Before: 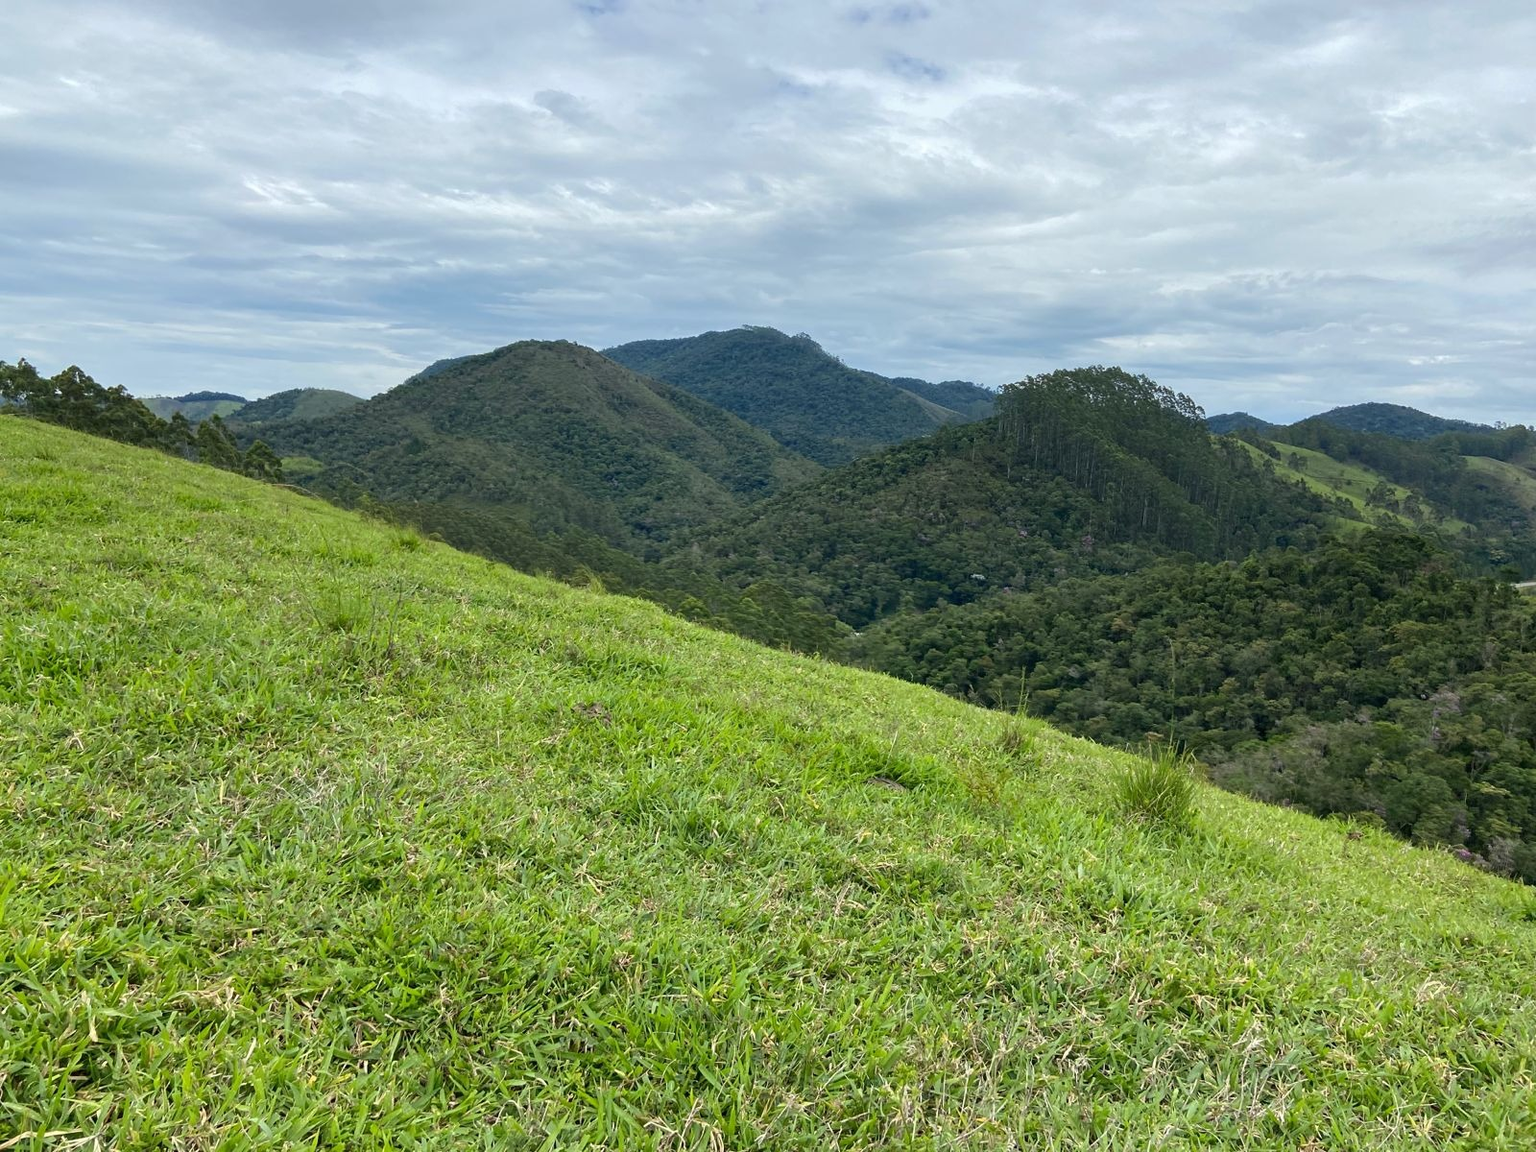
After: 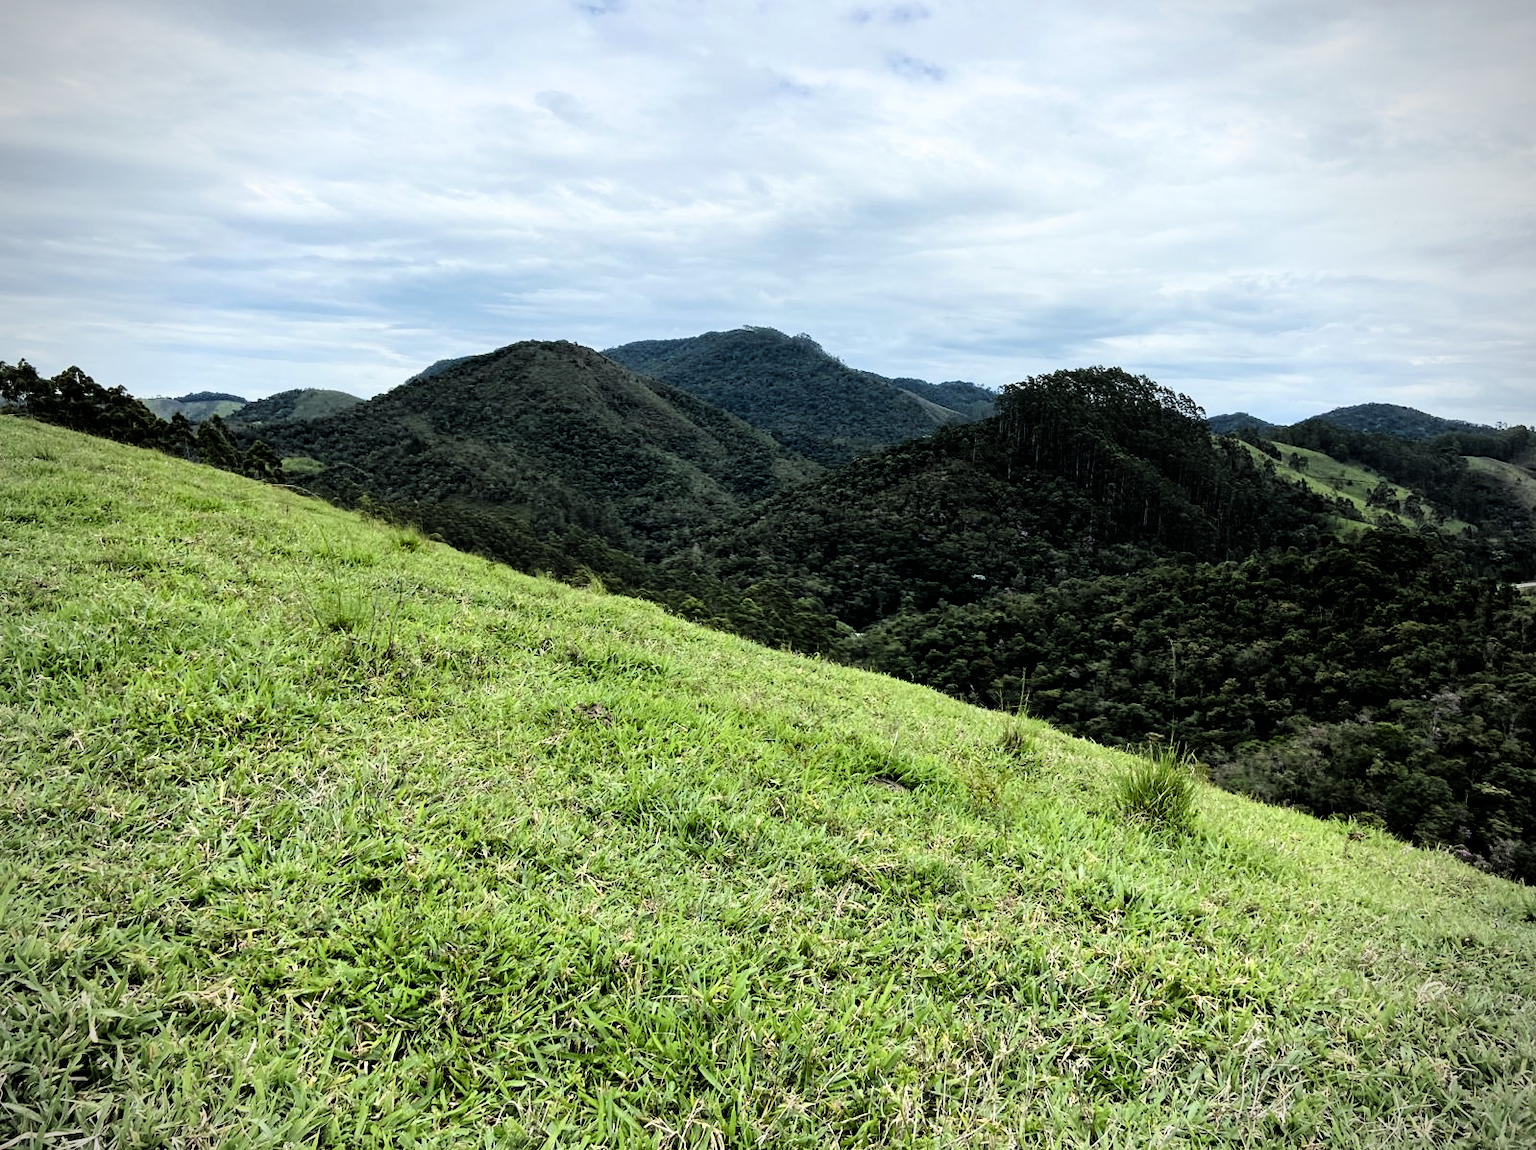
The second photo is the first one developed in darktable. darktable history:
filmic rgb: black relative exposure -3.75 EV, white relative exposure 2.4 EV, dynamic range scaling -50%, hardness 3.42, latitude 30%, contrast 1.8
crop: top 0.05%, bottom 0.098%
vignetting: on, module defaults
